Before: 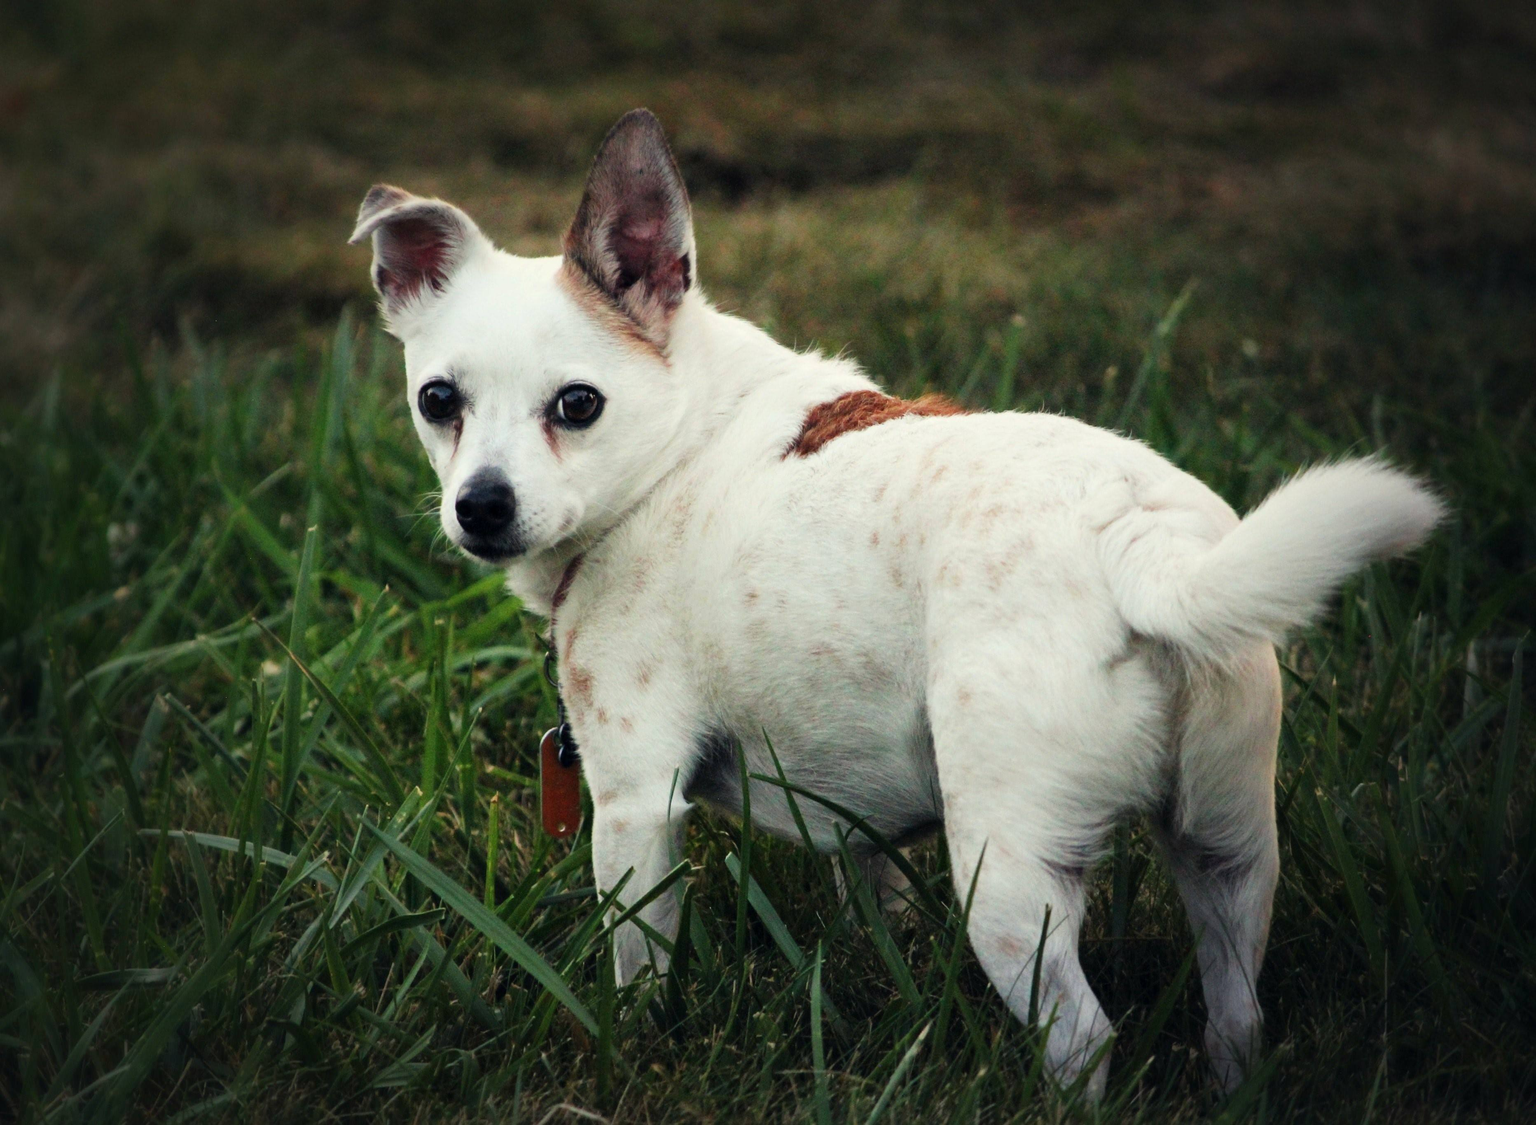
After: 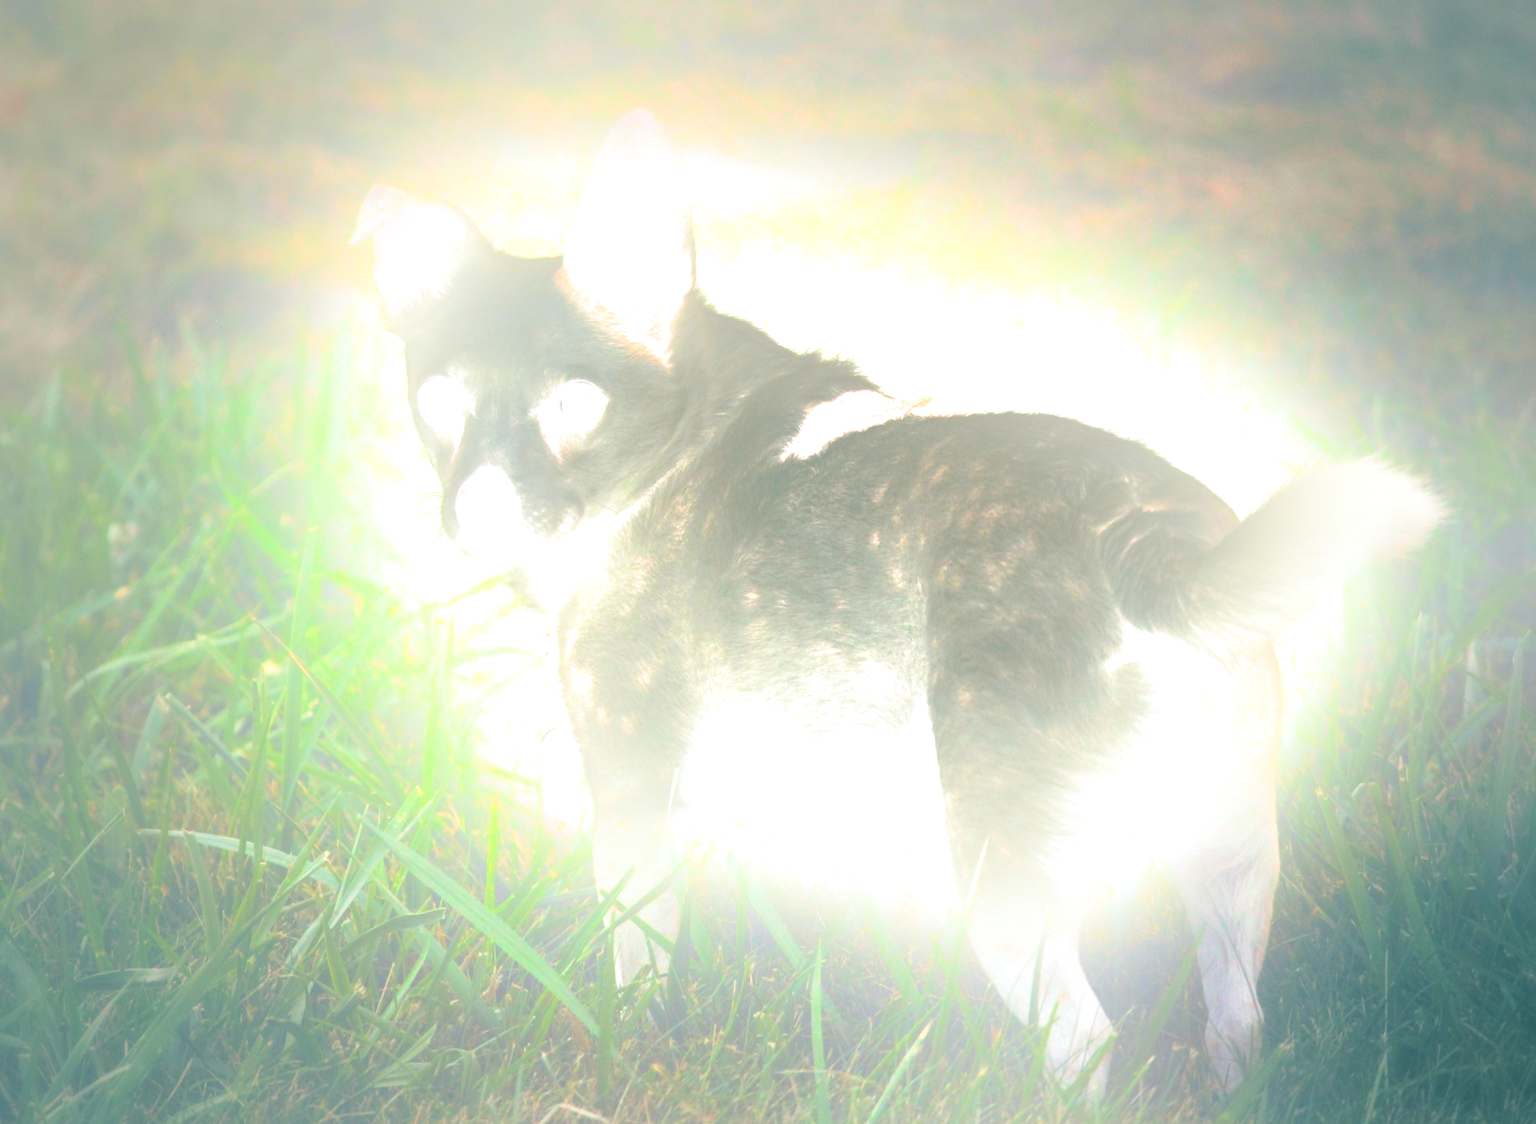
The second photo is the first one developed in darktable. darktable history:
split-toning: shadows › hue 186.43°, highlights › hue 49.29°, compress 30.29%
bloom: size 85%, threshold 5%, strength 85%
exposure: black level correction 0, exposure 1.5 EV, compensate highlight preservation false
